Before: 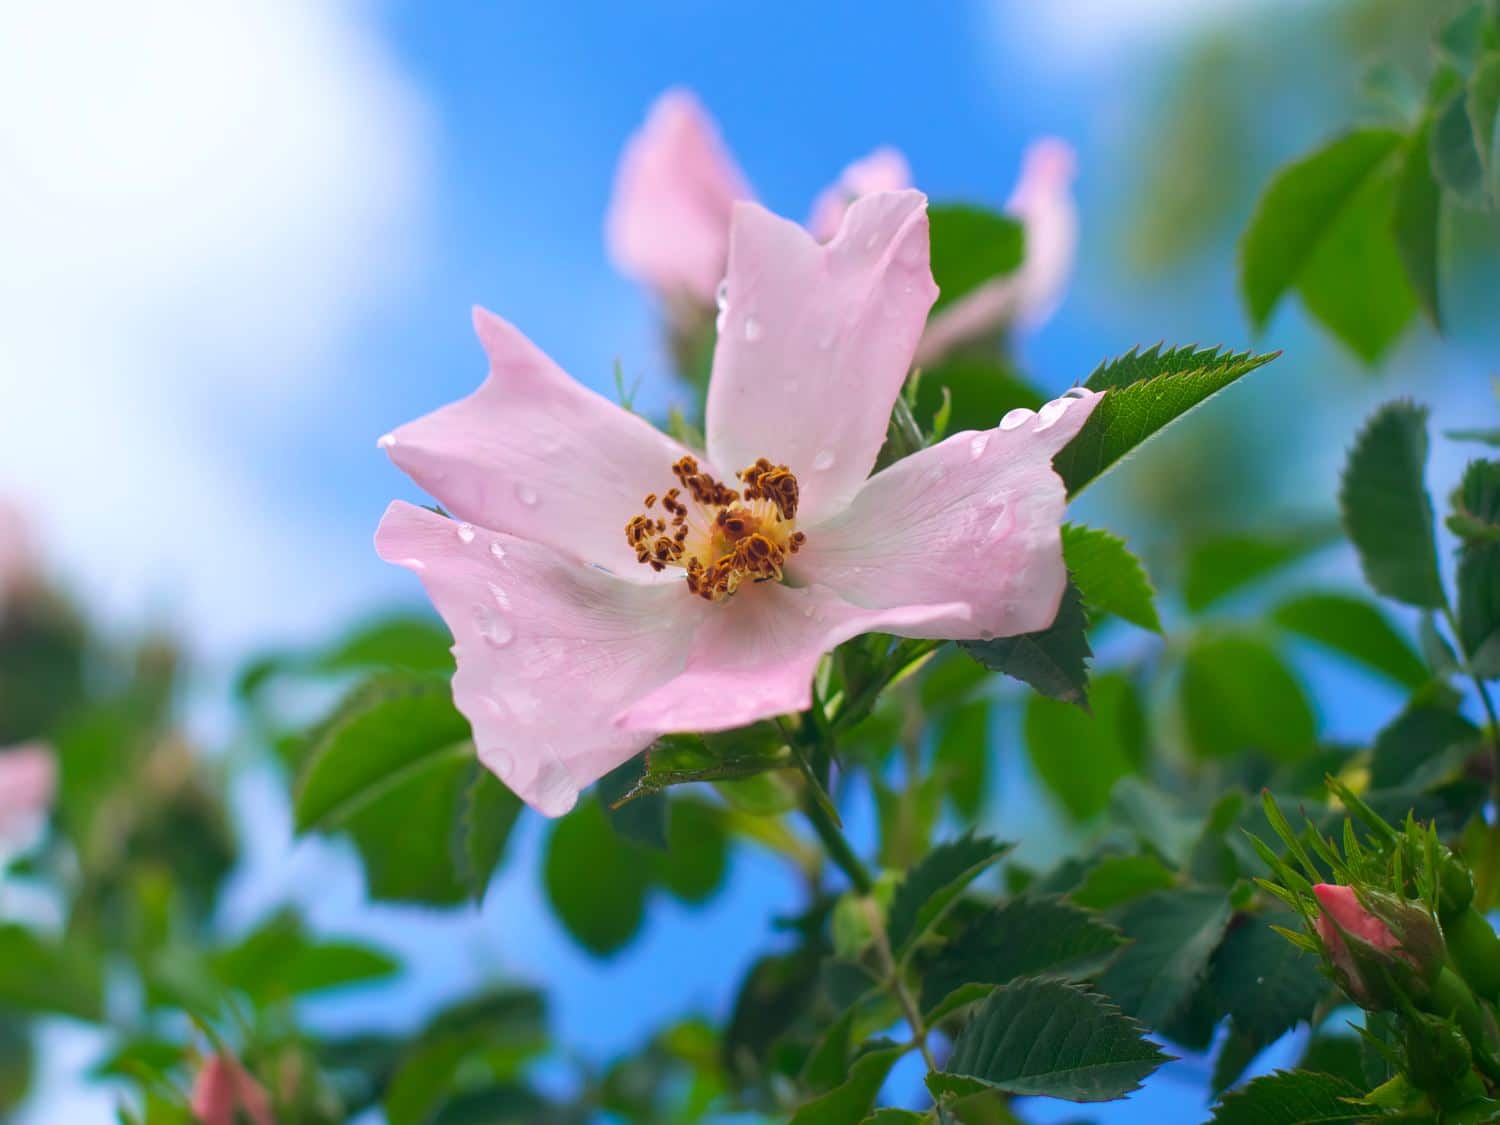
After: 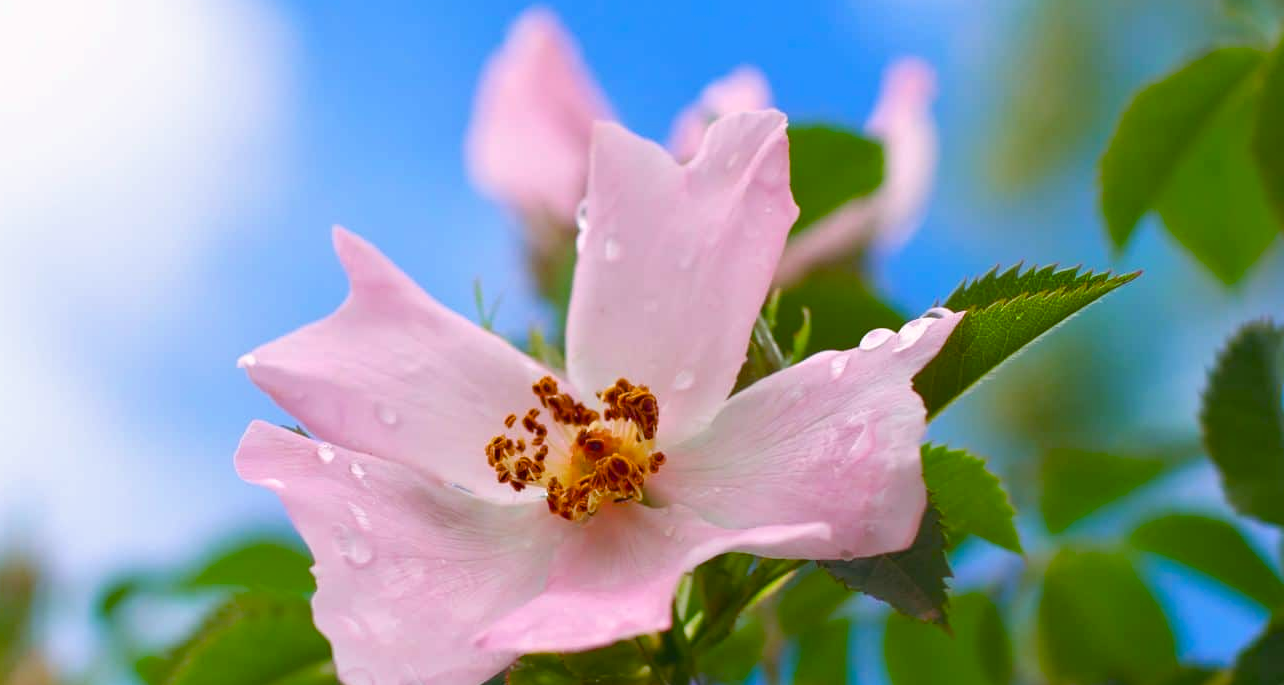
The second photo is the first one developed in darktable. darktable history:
crop and rotate: left 9.362%, top 7.131%, right 4.994%, bottom 31.964%
color balance rgb: shadows lift › chroma 9.627%, shadows lift › hue 42.36°, highlights gain › chroma 0.902%, highlights gain › hue 29.25°, perceptual saturation grading › global saturation 20%, perceptual saturation grading › highlights -25.283%, perceptual saturation grading › shadows 49.709%
